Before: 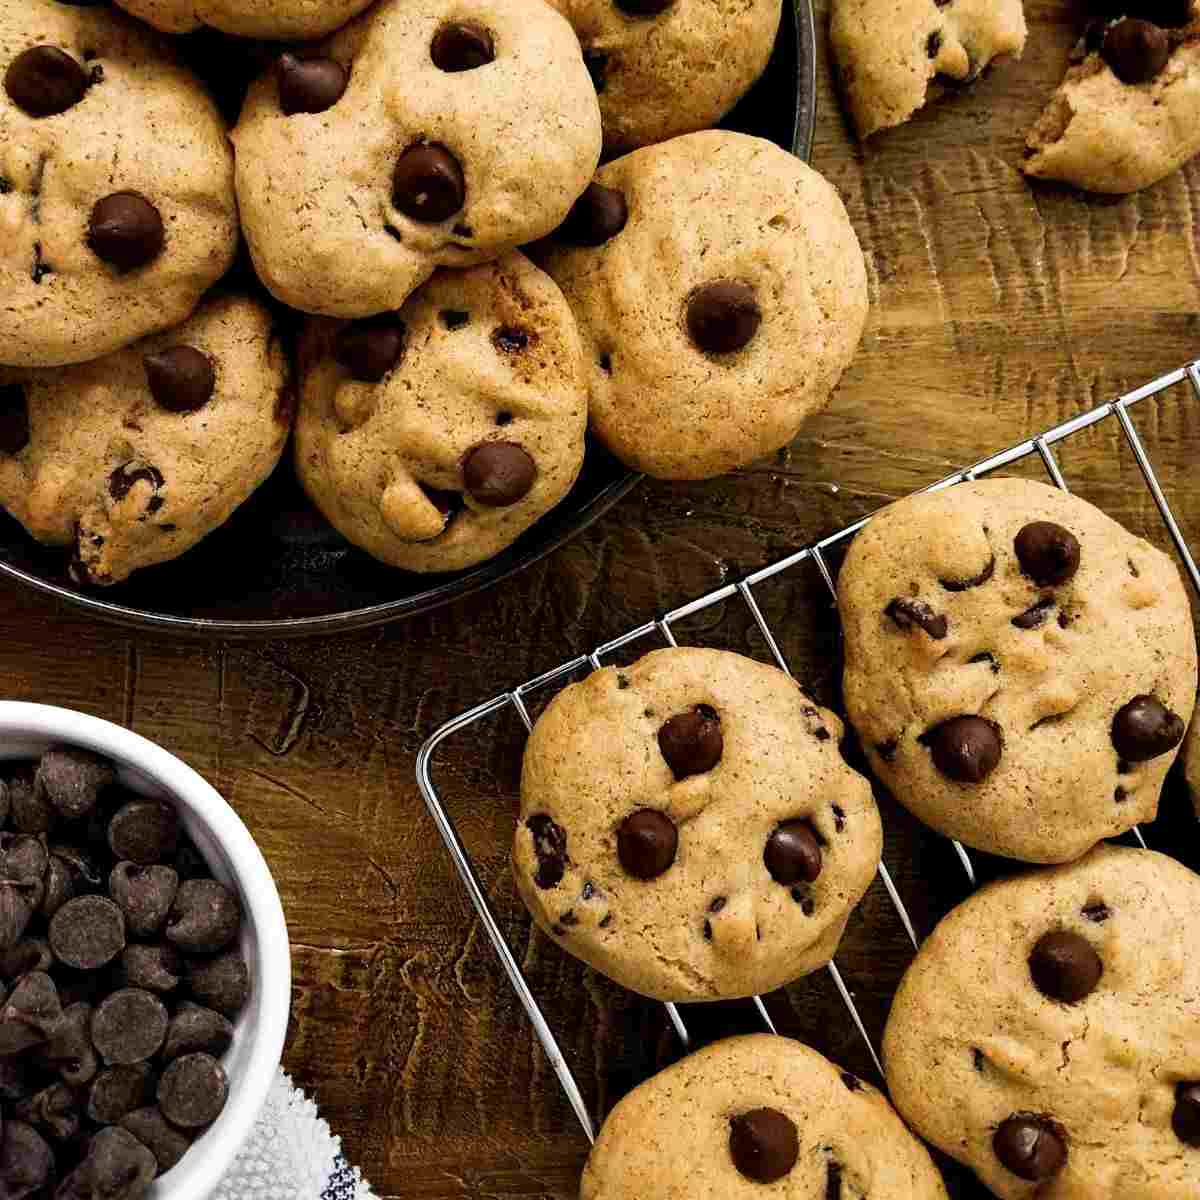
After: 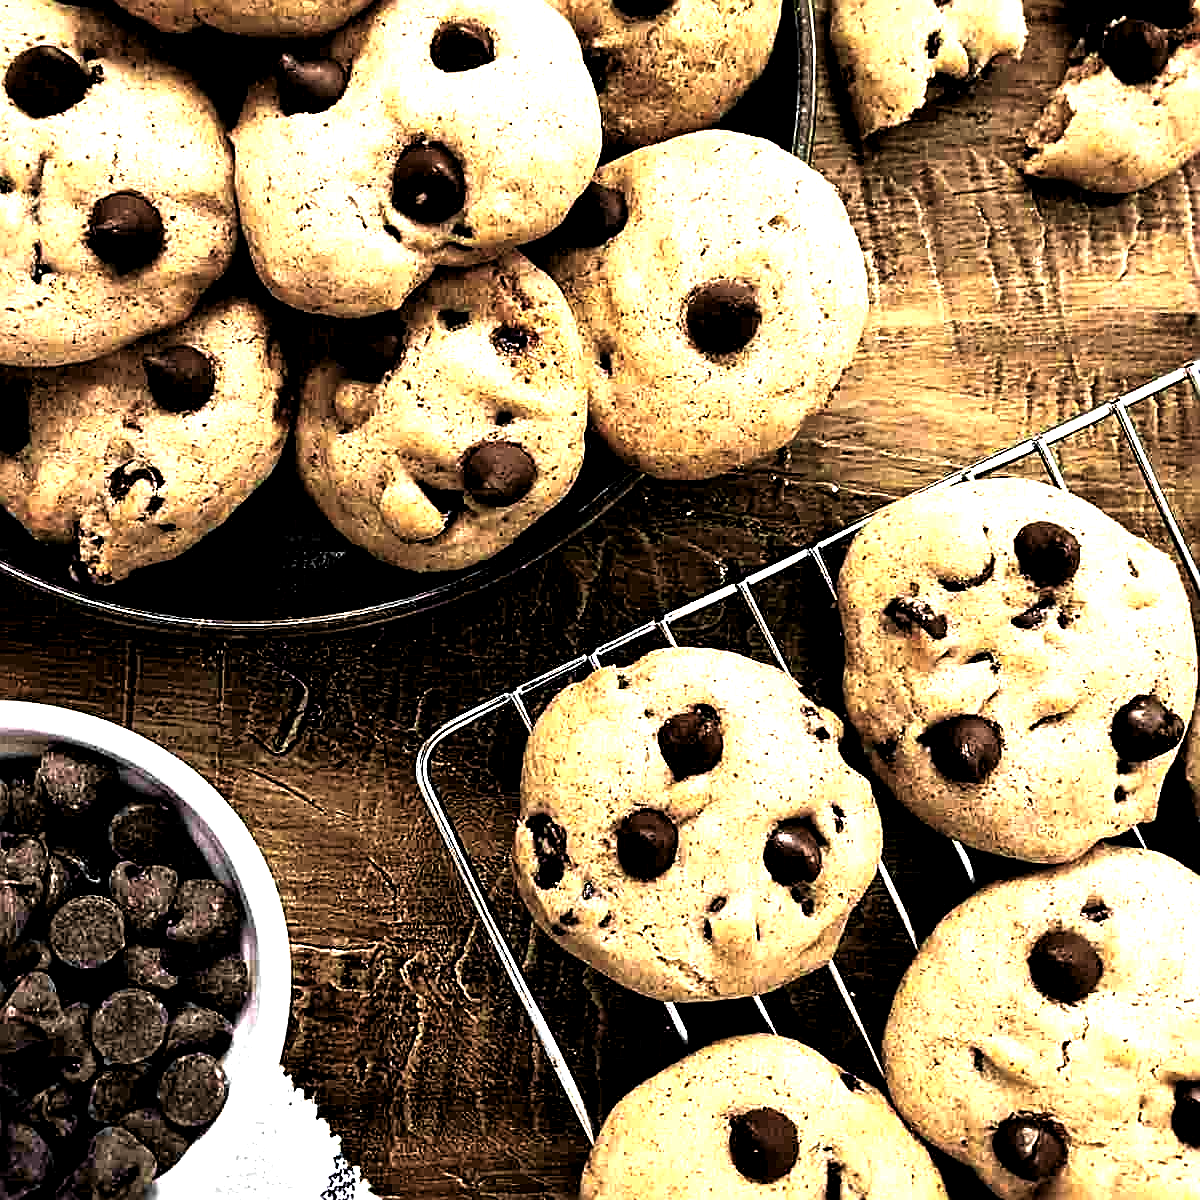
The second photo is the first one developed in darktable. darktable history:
sharpen: amount 0.901
shadows and highlights: shadows 43.06, highlights 6.94
levels: levels [0.044, 0.475, 0.791]
tone curve: curves: ch0 [(0, 0) (0.049, 0.01) (0.154, 0.081) (0.491, 0.519) (0.748, 0.765) (1, 0.919)]; ch1 [(0, 0) (0.172, 0.123) (0.317, 0.272) (0.401, 0.422) (0.499, 0.497) (0.531, 0.54) (0.615, 0.603) (0.741, 0.783) (1, 1)]; ch2 [(0, 0) (0.411, 0.424) (0.483, 0.478) (0.544, 0.56) (0.686, 0.638) (1, 1)], color space Lab, independent channels, preserve colors none
exposure: exposure 0.64 EV, compensate highlight preservation false
